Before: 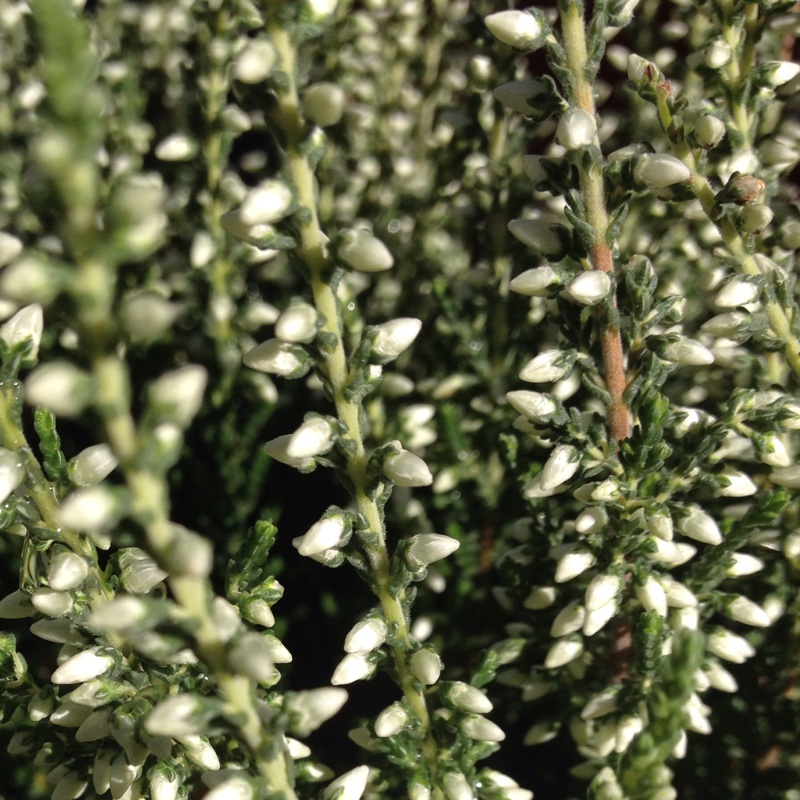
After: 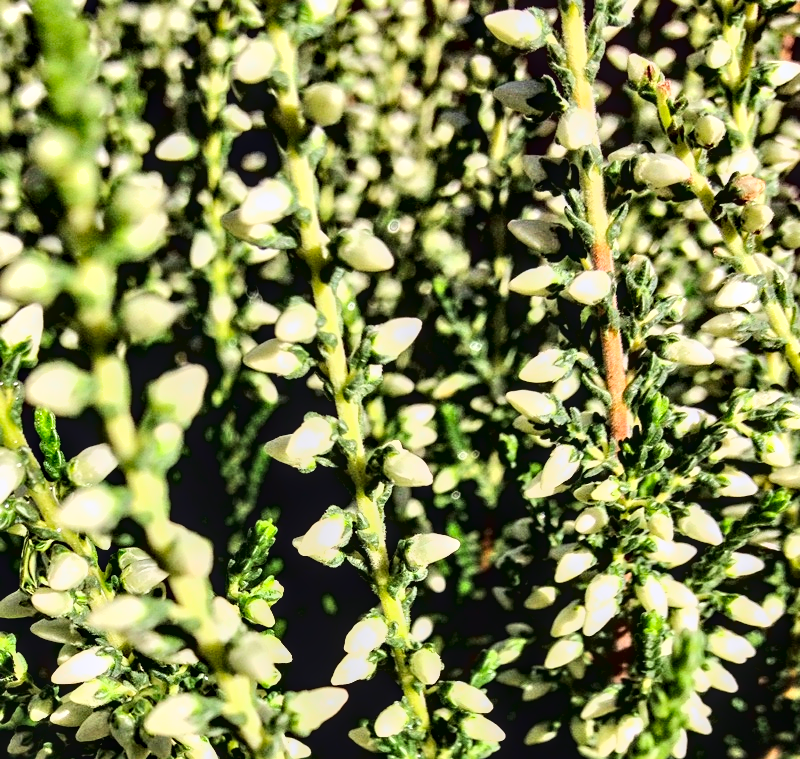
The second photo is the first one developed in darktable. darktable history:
tone equalizer: -7 EV 0.15 EV, -6 EV 0.593 EV, -5 EV 1.11 EV, -4 EV 1.36 EV, -3 EV 1.14 EV, -2 EV 0.6 EV, -1 EV 0.147 EV, edges refinement/feathering 500, mask exposure compensation -1.57 EV, preserve details no
crop and rotate: top 0.001%, bottom 5.061%
sharpen: amount 0.211
contrast equalizer: y [[0.6 ×6], [0.55 ×6], [0 ×6], [0 ×6], [0 ×6]]
color correction: highlights b* -0.011, saturation 1.29
local contrast: on, module defaults
shadows and highlights: radius 106.1, shadows 41.14, highlights -72.04, shadows color adjustment 98%, highlights color adjustment 57.83%, low approximation 0.01, soften with gaussian
